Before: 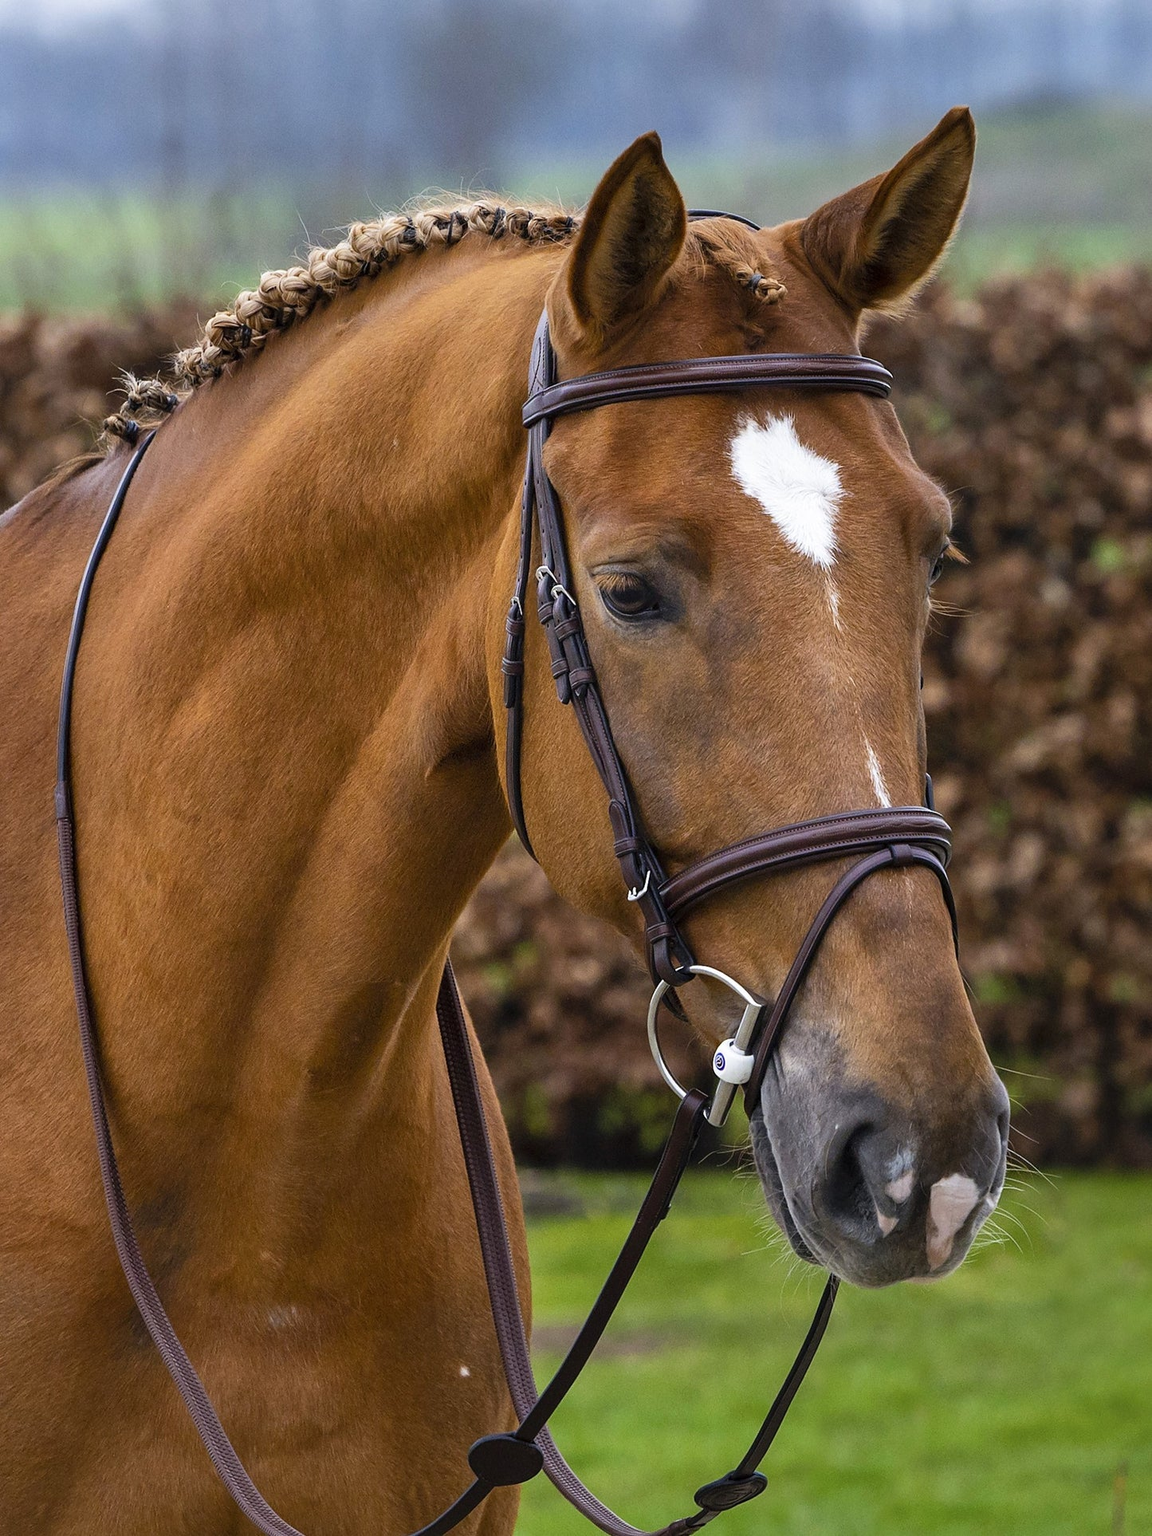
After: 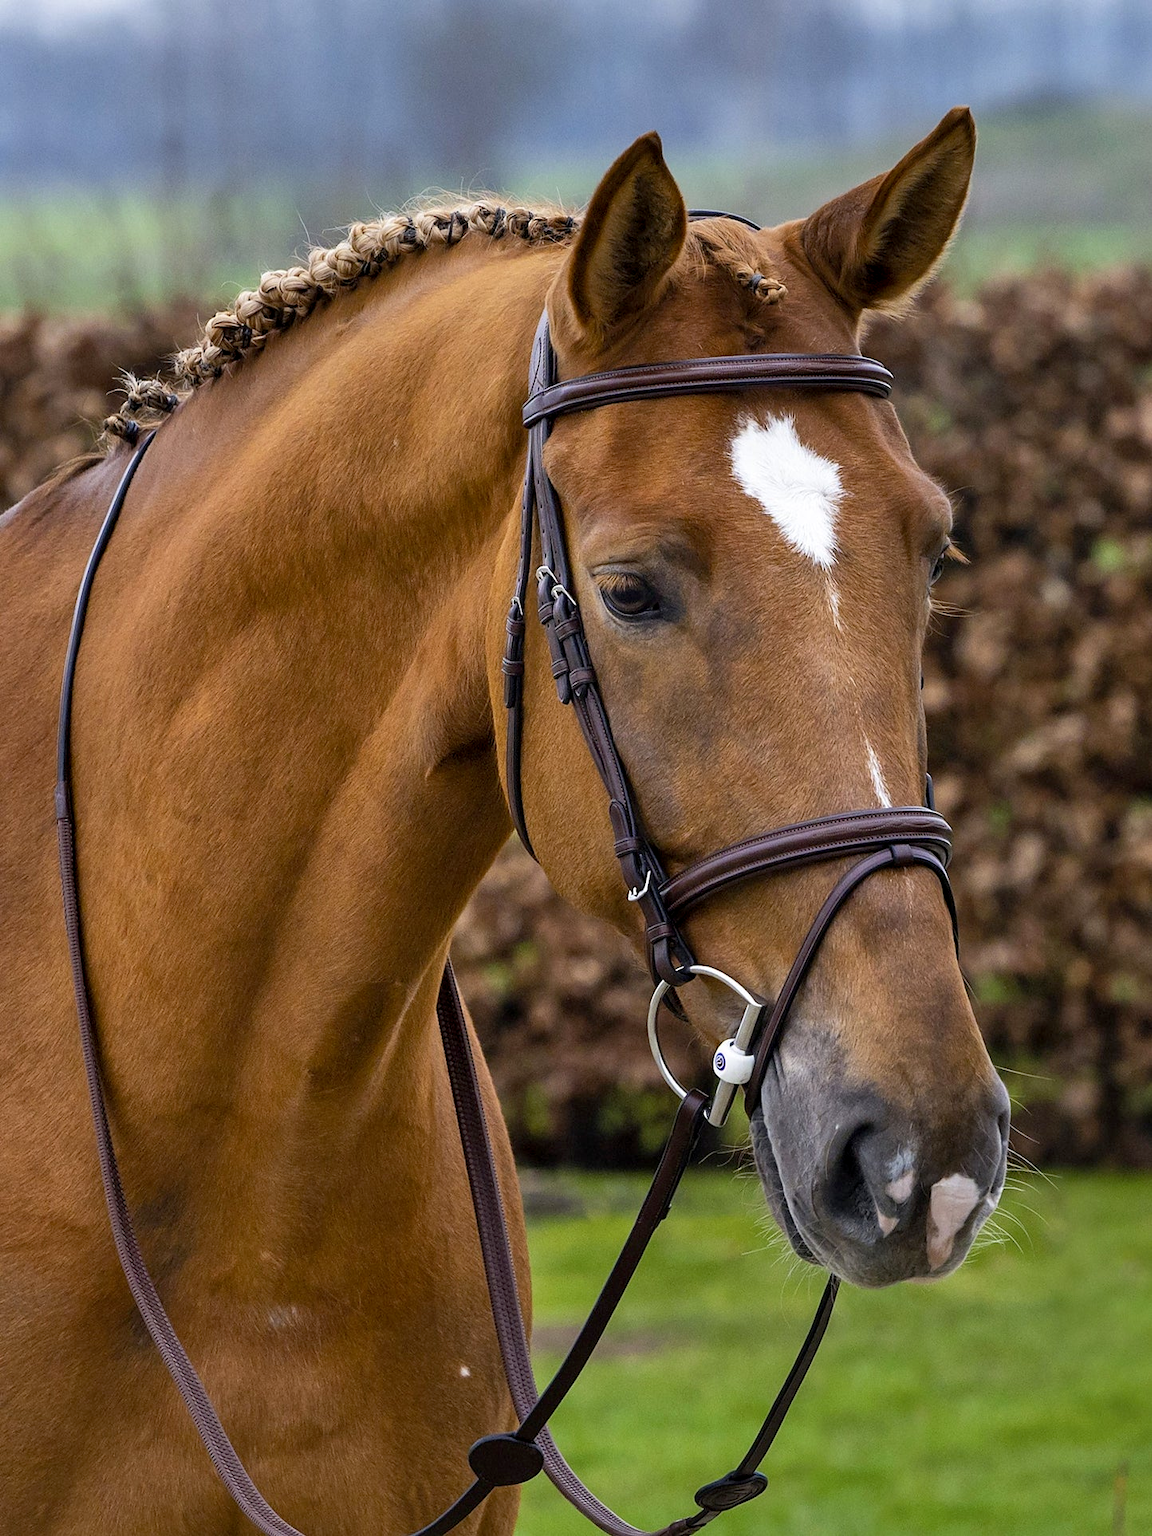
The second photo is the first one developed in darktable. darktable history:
exposure: black level correction 0.004, exposure 0.014 EV, compensate highlight preservation false
shadows and highlights: shadows 32, highlights -32, soften with gaussian
